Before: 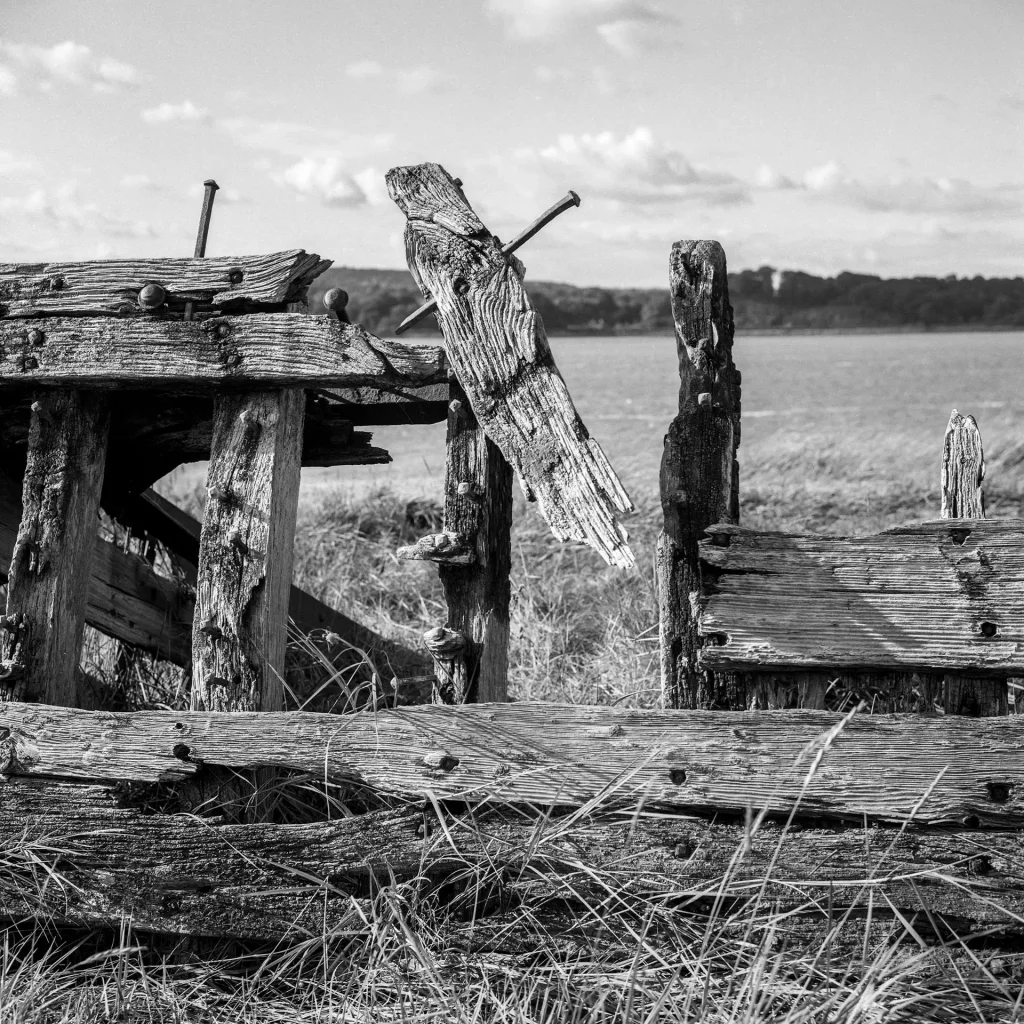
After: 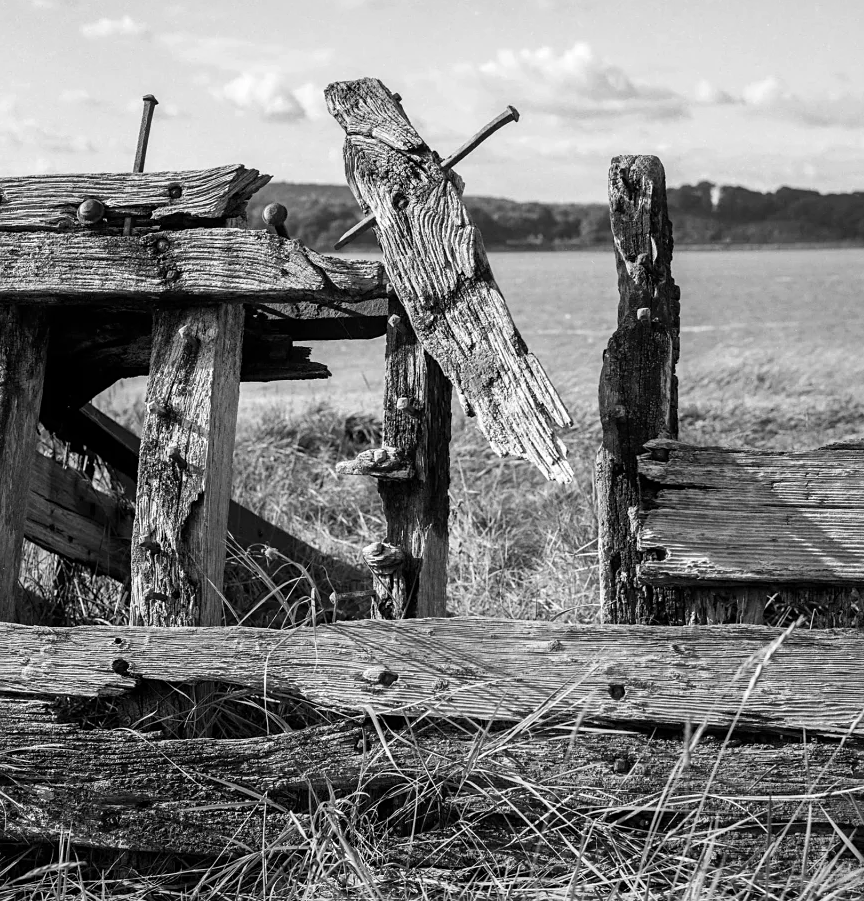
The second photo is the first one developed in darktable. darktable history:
sharpen: amount 0.203
crop: left 6.034%, top 8.371%, right 9.527%, bottom 3.598%
